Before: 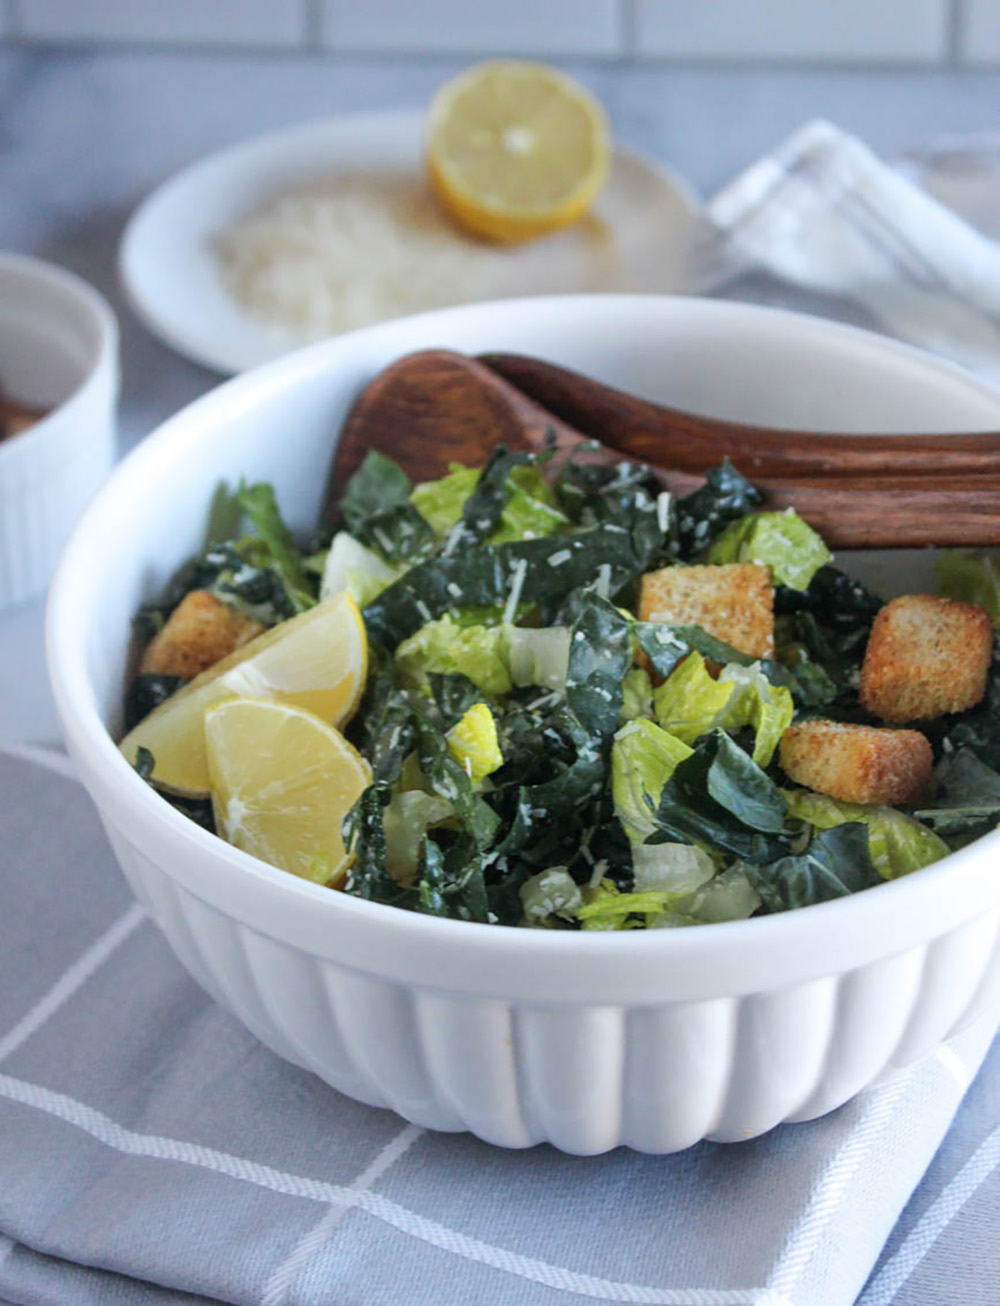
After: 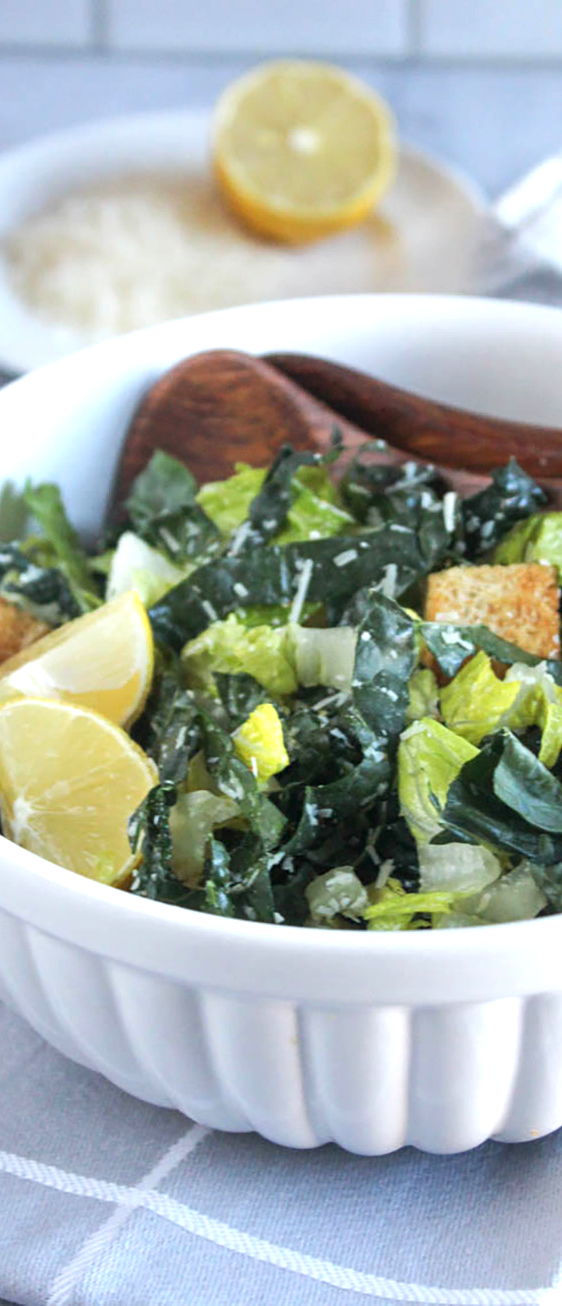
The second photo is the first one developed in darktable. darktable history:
crop: left 21.496%, right 22.254%
white balance: emerald 1
exposure: exposure 0.574 EV, compensate highlight preservation false
